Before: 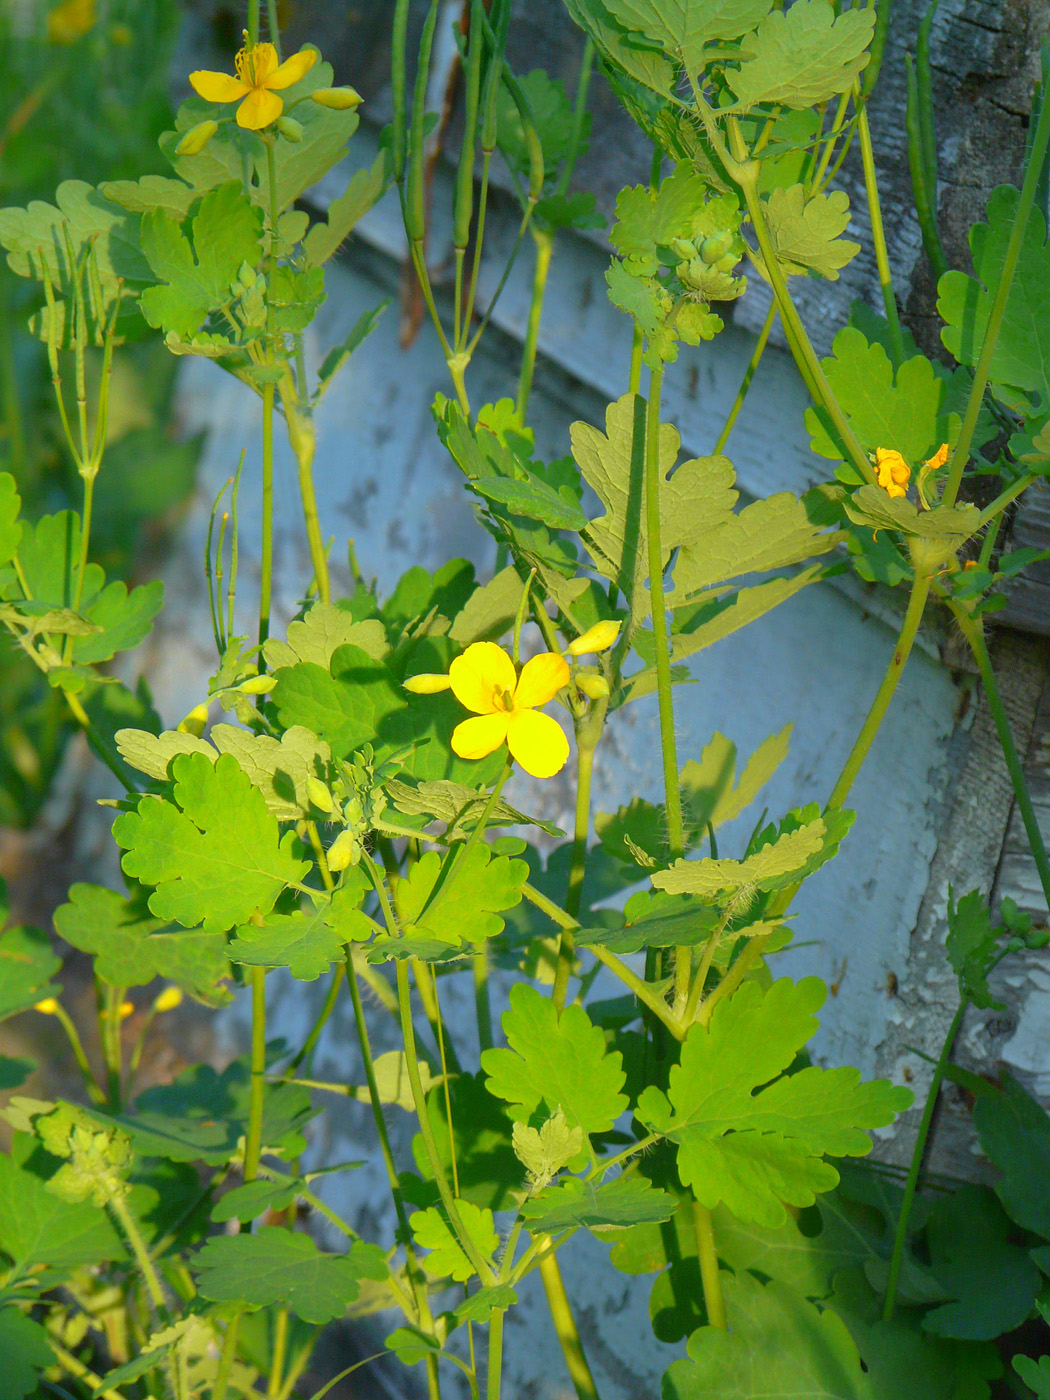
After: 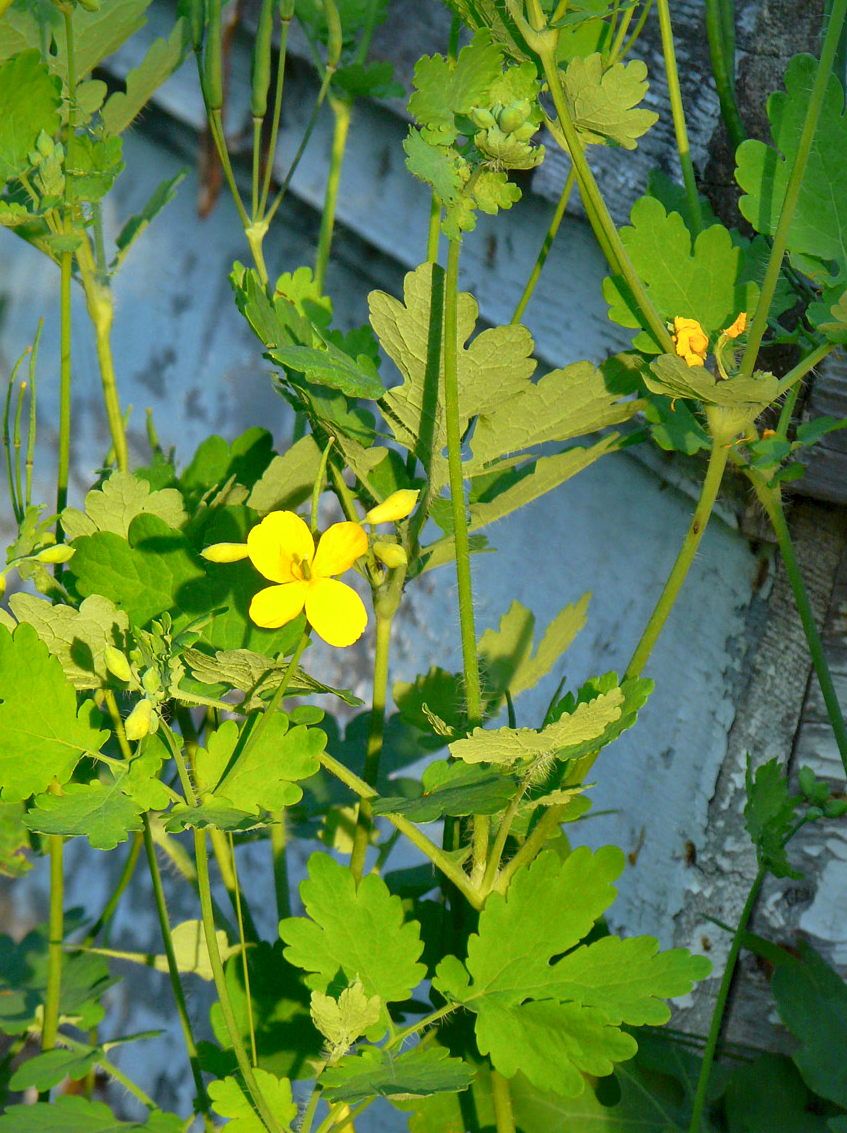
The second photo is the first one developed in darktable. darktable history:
local contrast: mode bilateral grid, contrast 25, coarseness 60, detail 151%, midtone range 0.2
shadows and highlights: shadows 25.25, white point adjustment -3.03, highlights -29.91
tone equalizer: on, module defaults
crop: left 19.262%, top 9.361%, right 0%, bottom 9.659%
